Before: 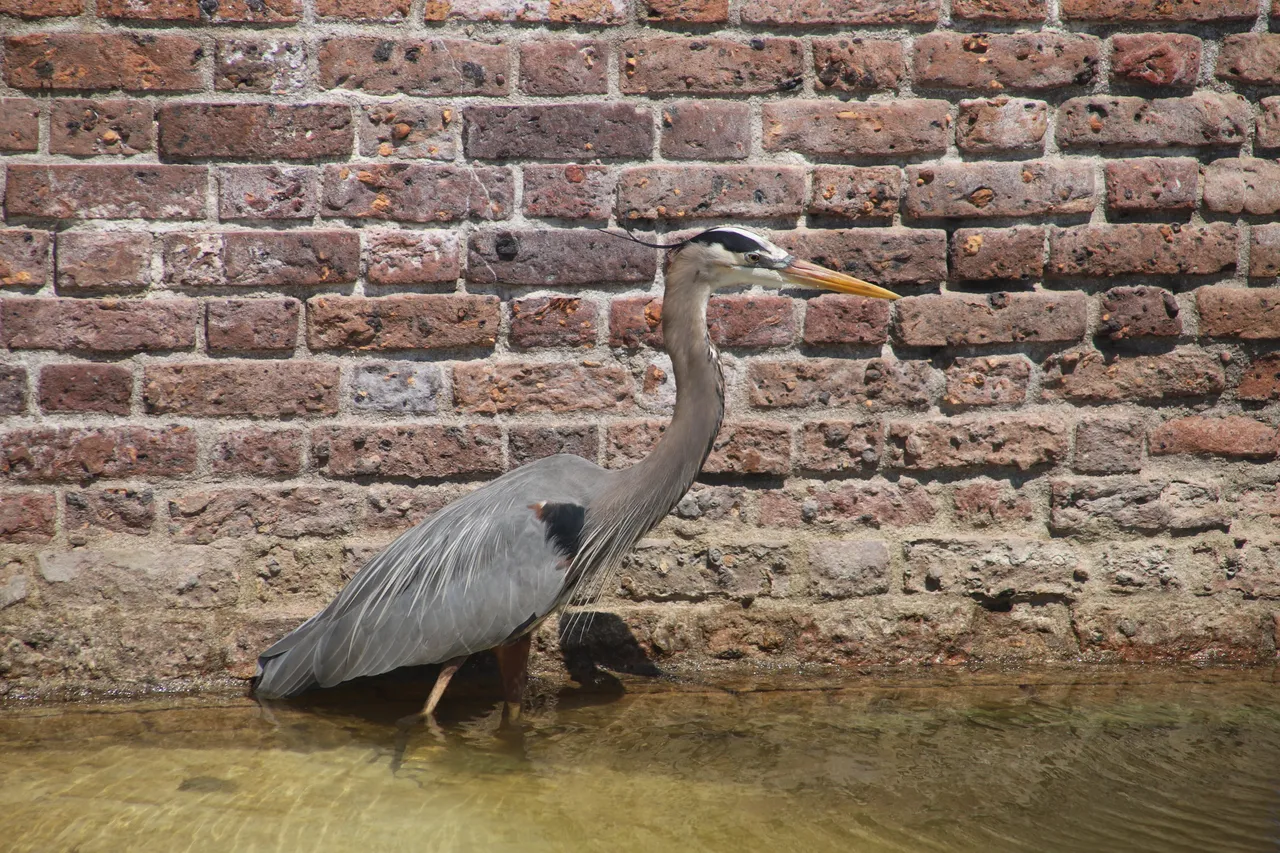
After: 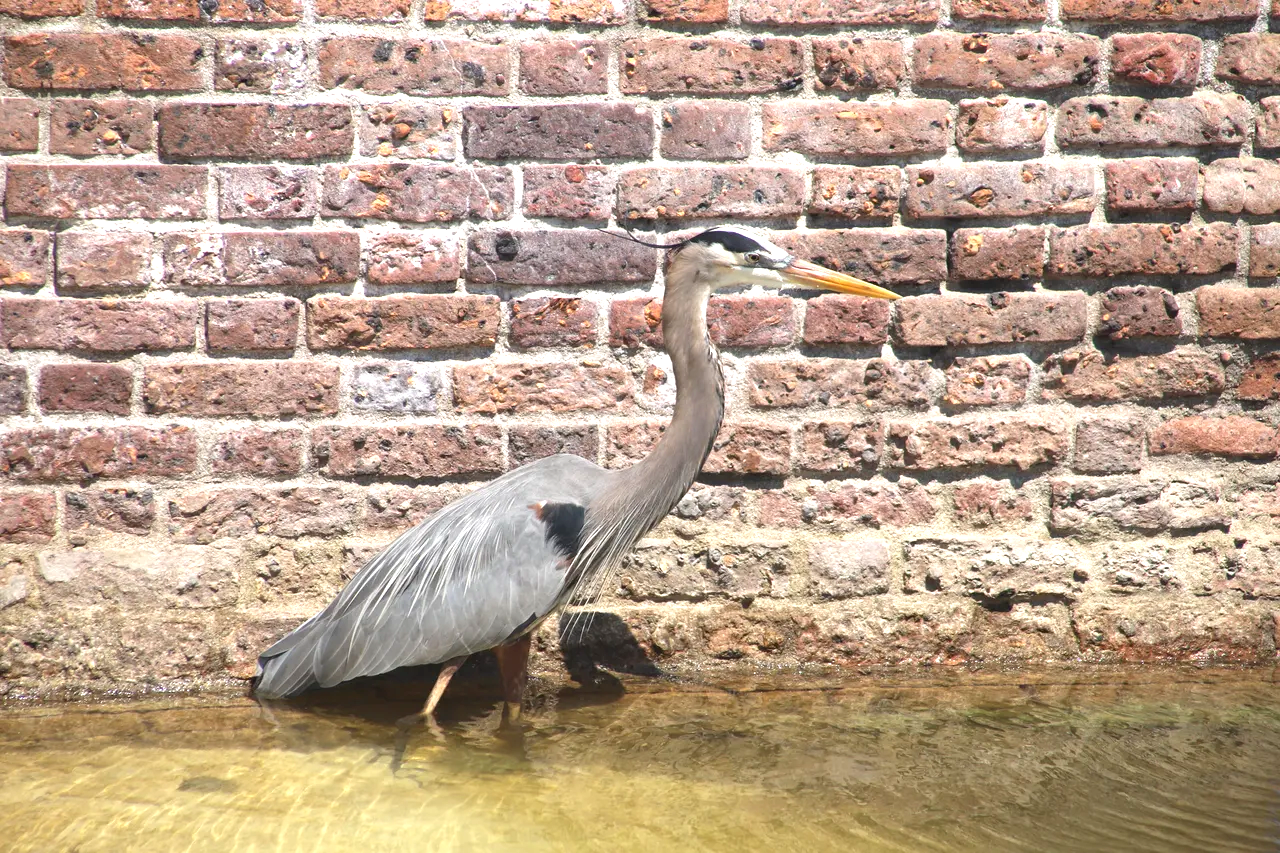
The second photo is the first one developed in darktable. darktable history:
exposure: exposure 1.092 EV, compensate highlight preservation false
shadows and highlights: radius 335.39, shadows 63.24, highlights 5.65, compress 88.05%, soften with gaussian
